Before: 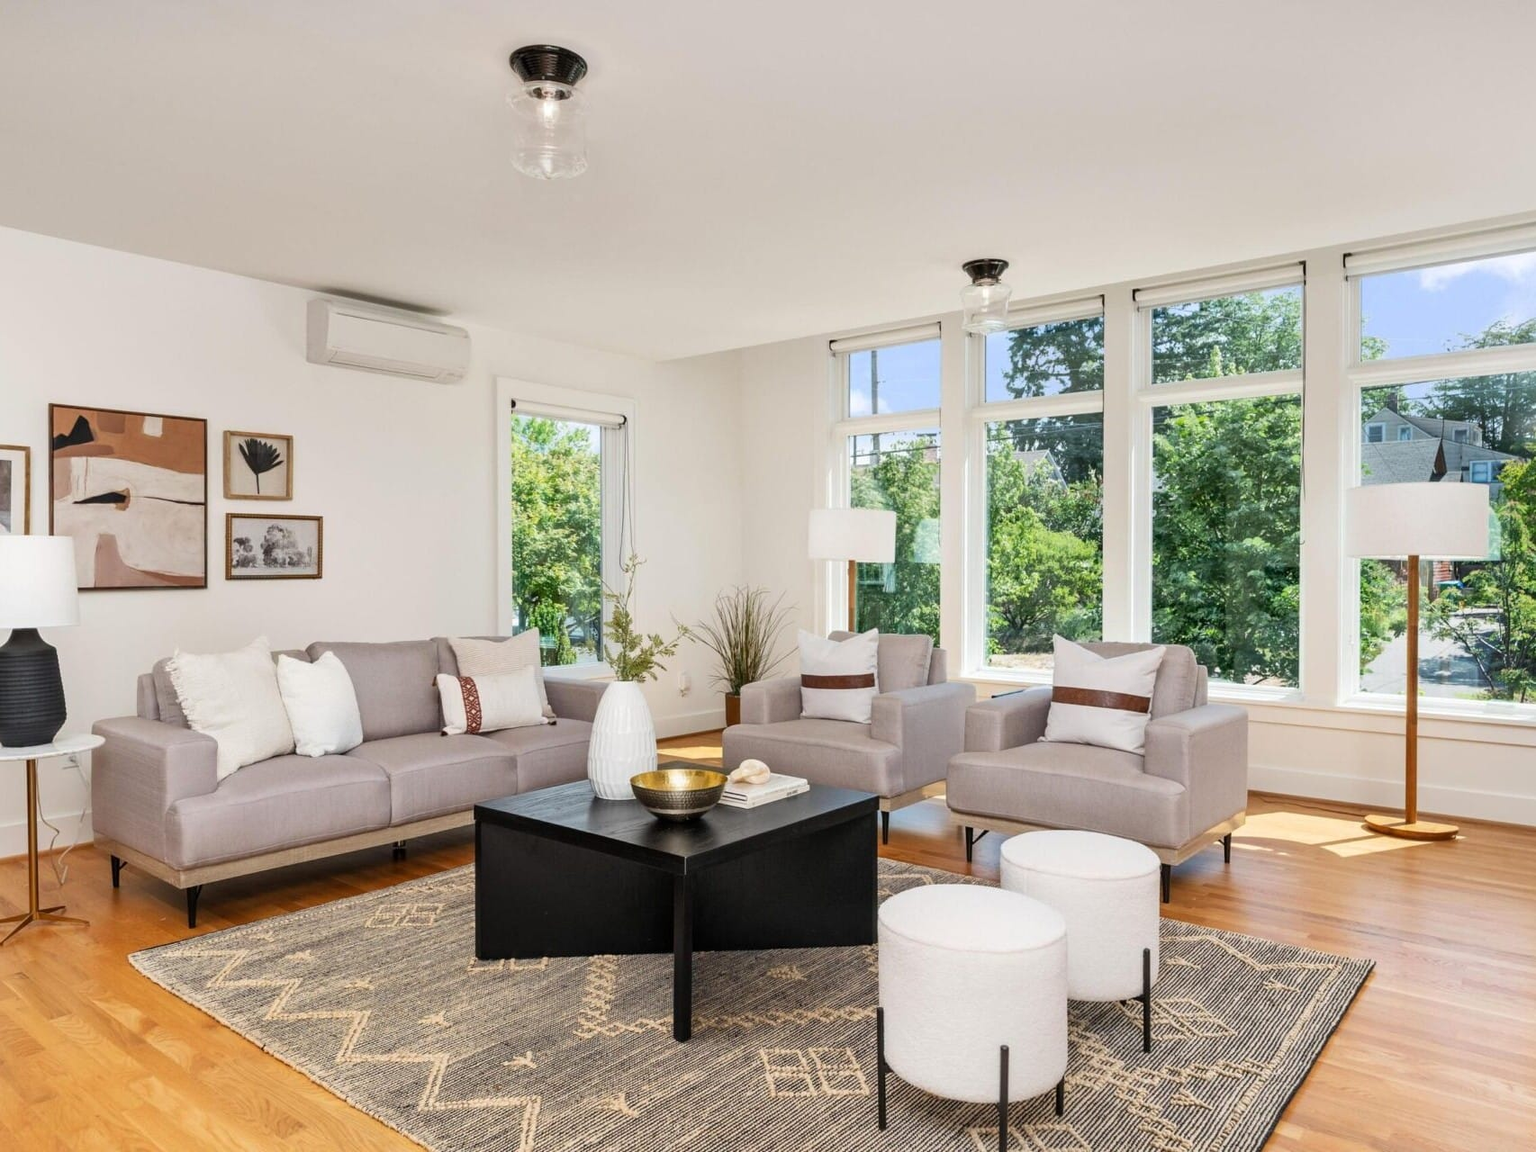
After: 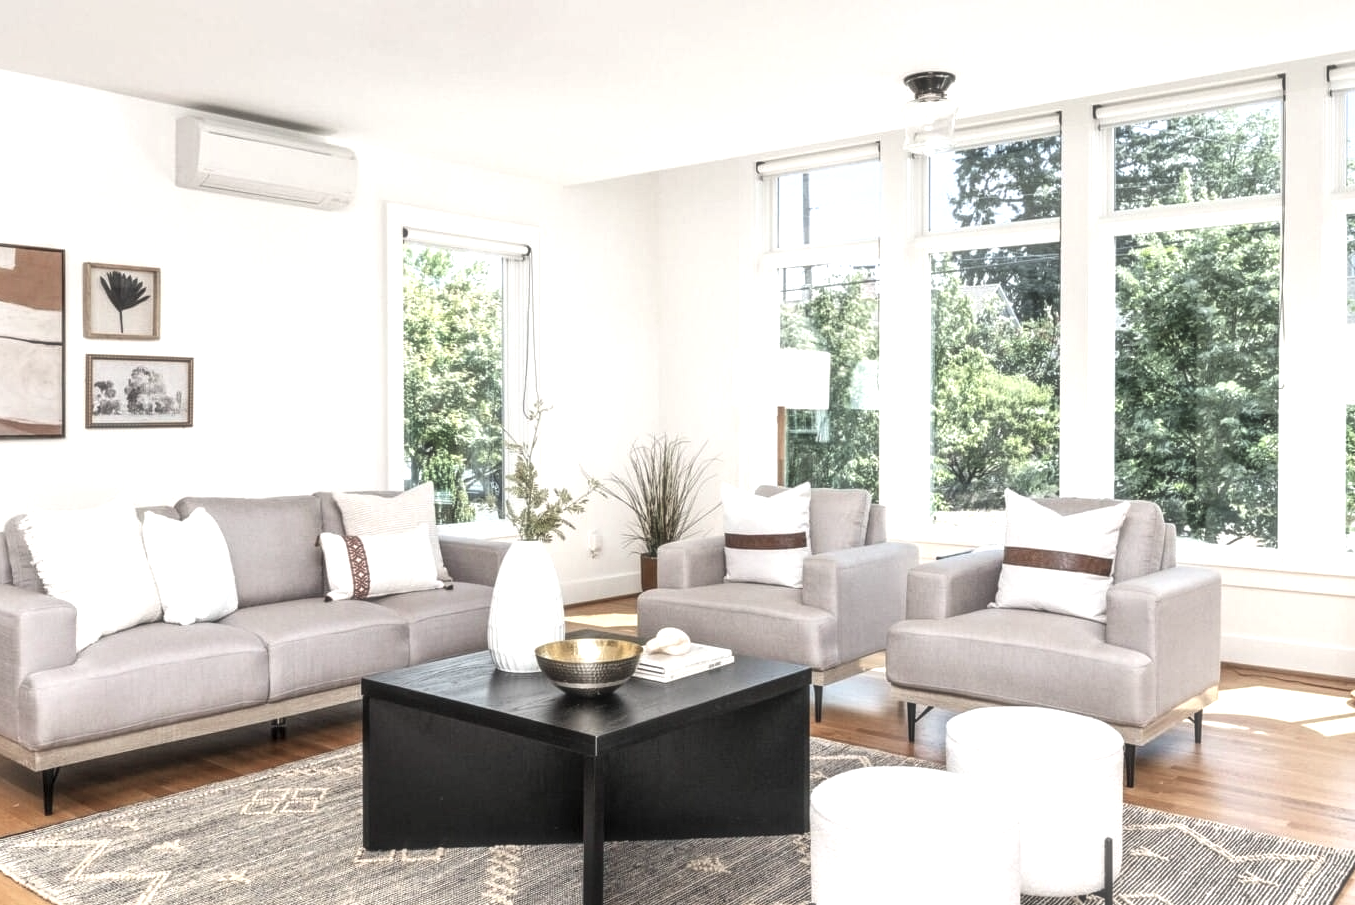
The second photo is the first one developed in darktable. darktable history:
haze removal: strength -0.1, adaptive false
crop: left 9.712%, top 16.928%, right 10.845%, bottom 12.332%
exposure: black level correction 0, exposure 0.7 EV, compensate exposure bias true, compensate highlight preservation false
local contrast: on, module defaults
color zones: curves: ch1 [(0, 0.292) (0.001, 0.292) (0.2, 0.264) (0.4, 0.248) (0.6, 0.248) (0.8, 0.264) (0.999, 0.292) (1, 0.292)]
